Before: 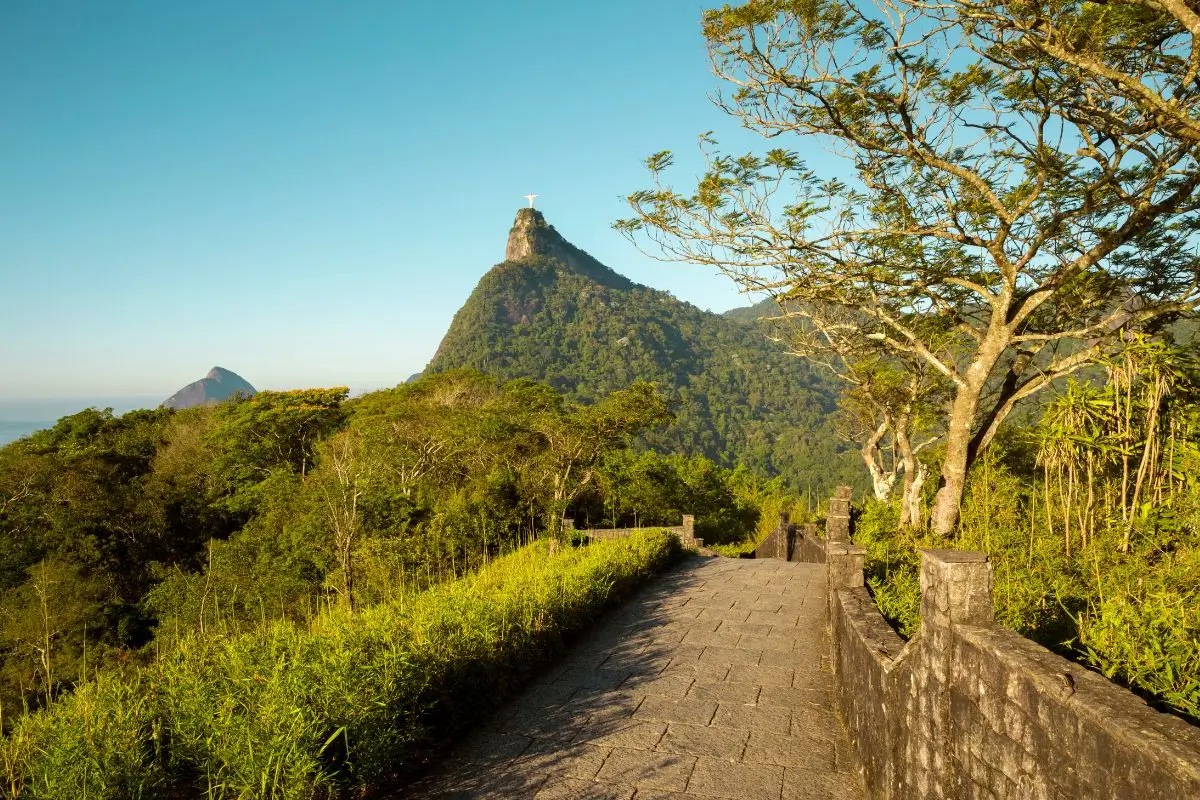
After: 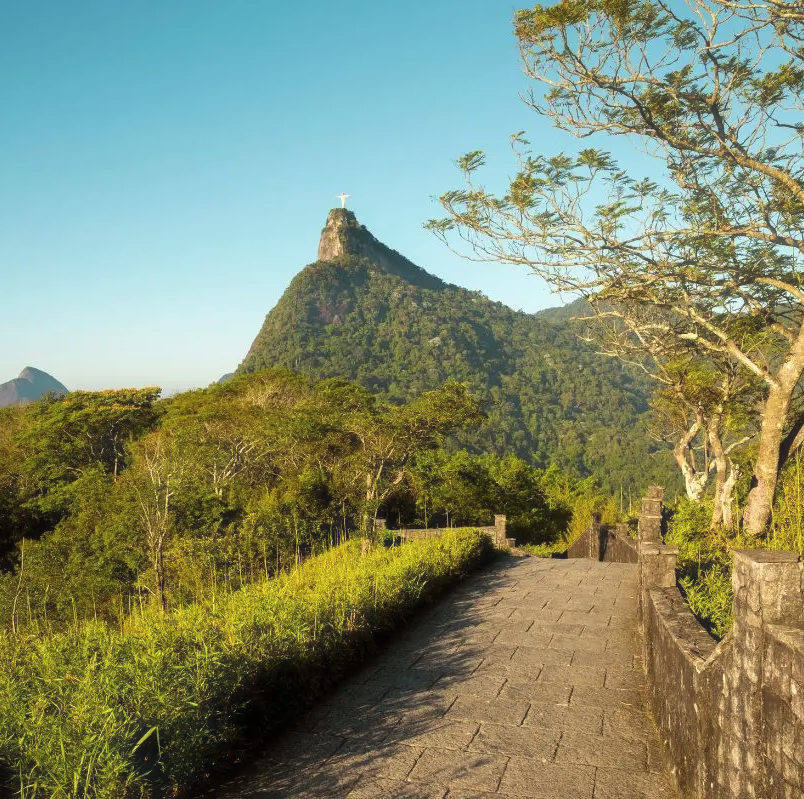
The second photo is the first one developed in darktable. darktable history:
crop and rotate: left 15.671%, right 17.275%
haze removal: strength -0.113, compatibility mode true, adaptive false
